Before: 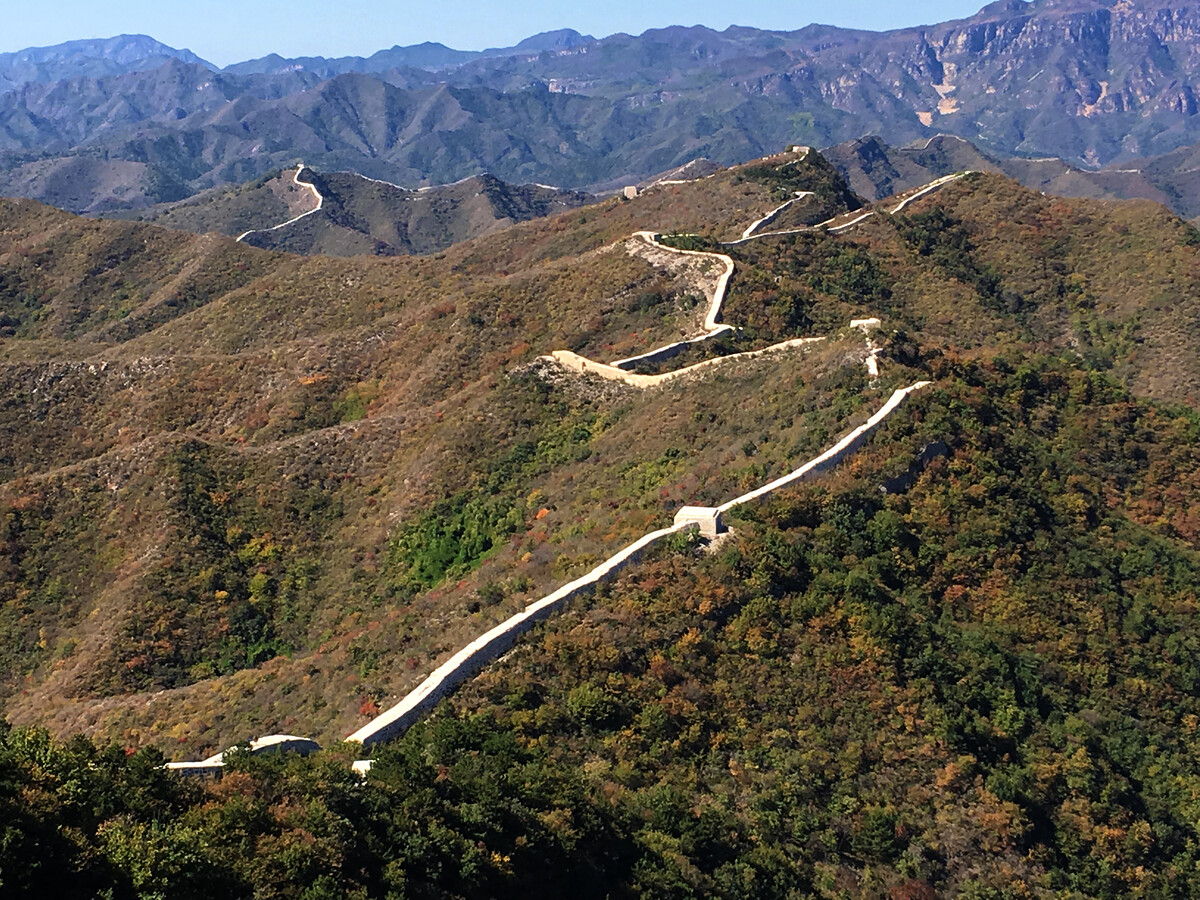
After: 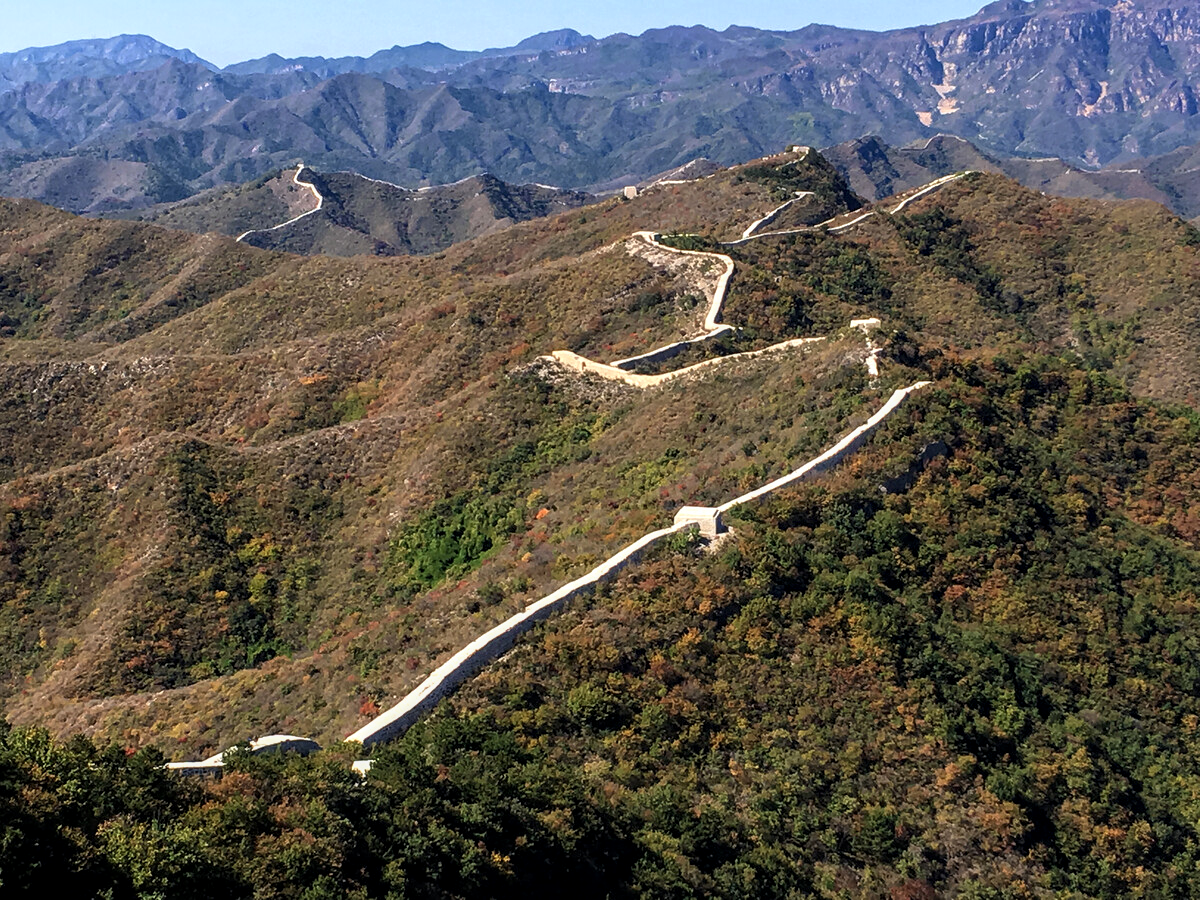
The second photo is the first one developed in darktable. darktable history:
shadows and highlights: shadows -0.901, highlights 39.32
local contrast: on, module defaults
